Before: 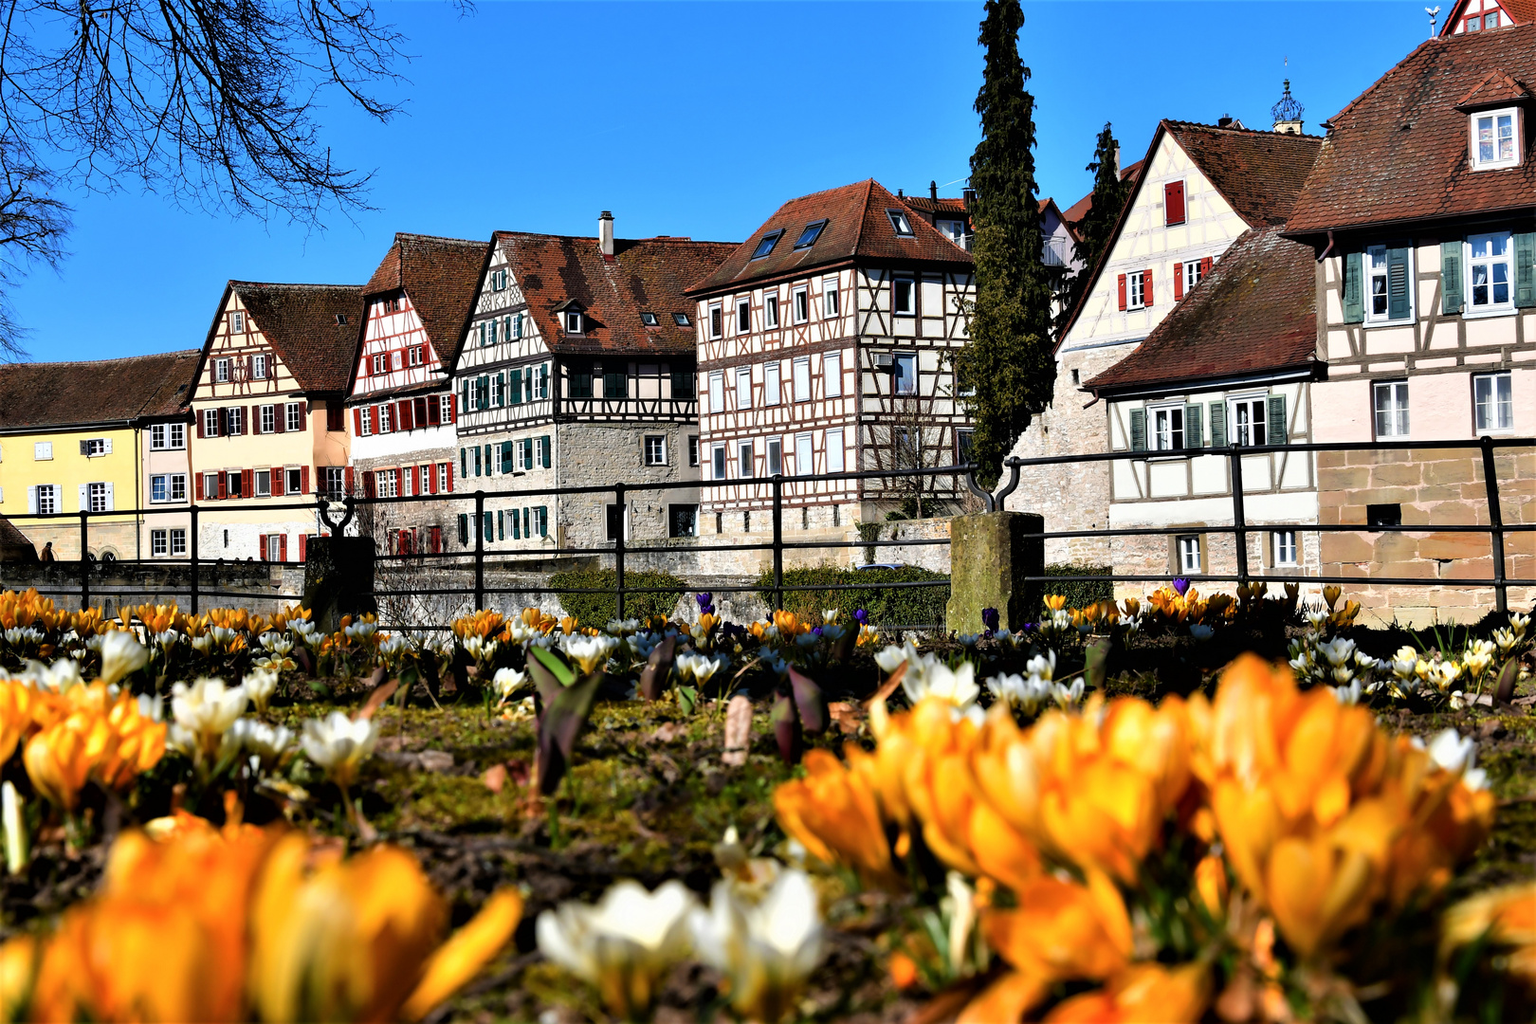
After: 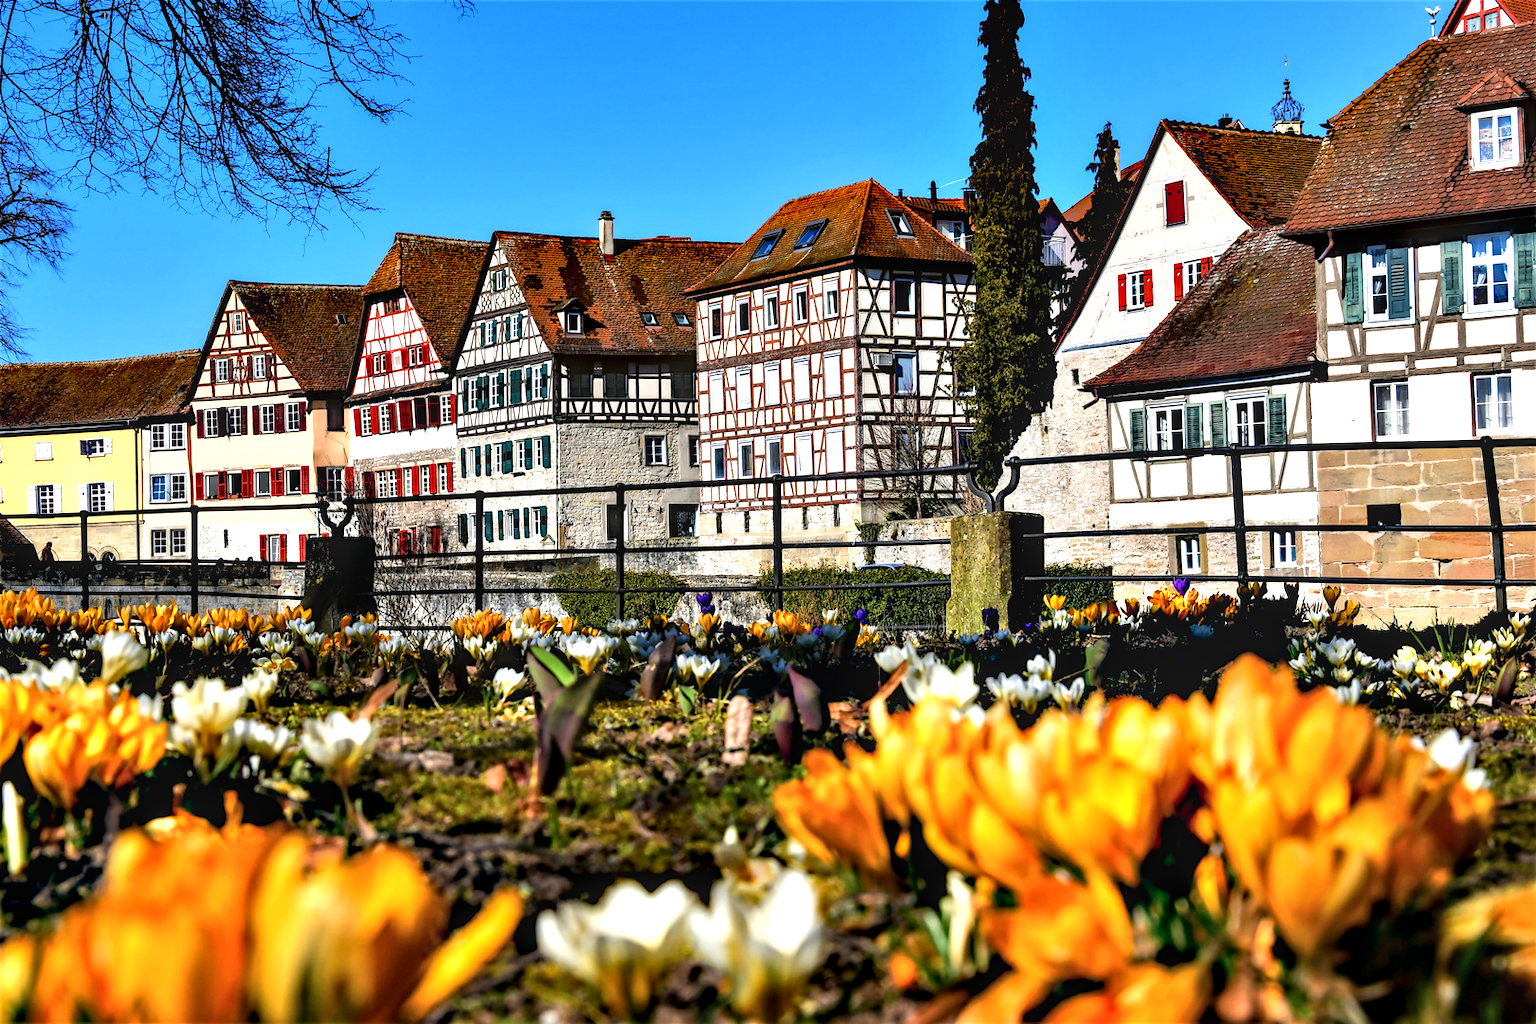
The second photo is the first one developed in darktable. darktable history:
base curve: curves: ch0 [(0, 0) (0.303, 0.277) (1, 1)], fusion 1, preserve colors none
local contrast: on, module defaults
